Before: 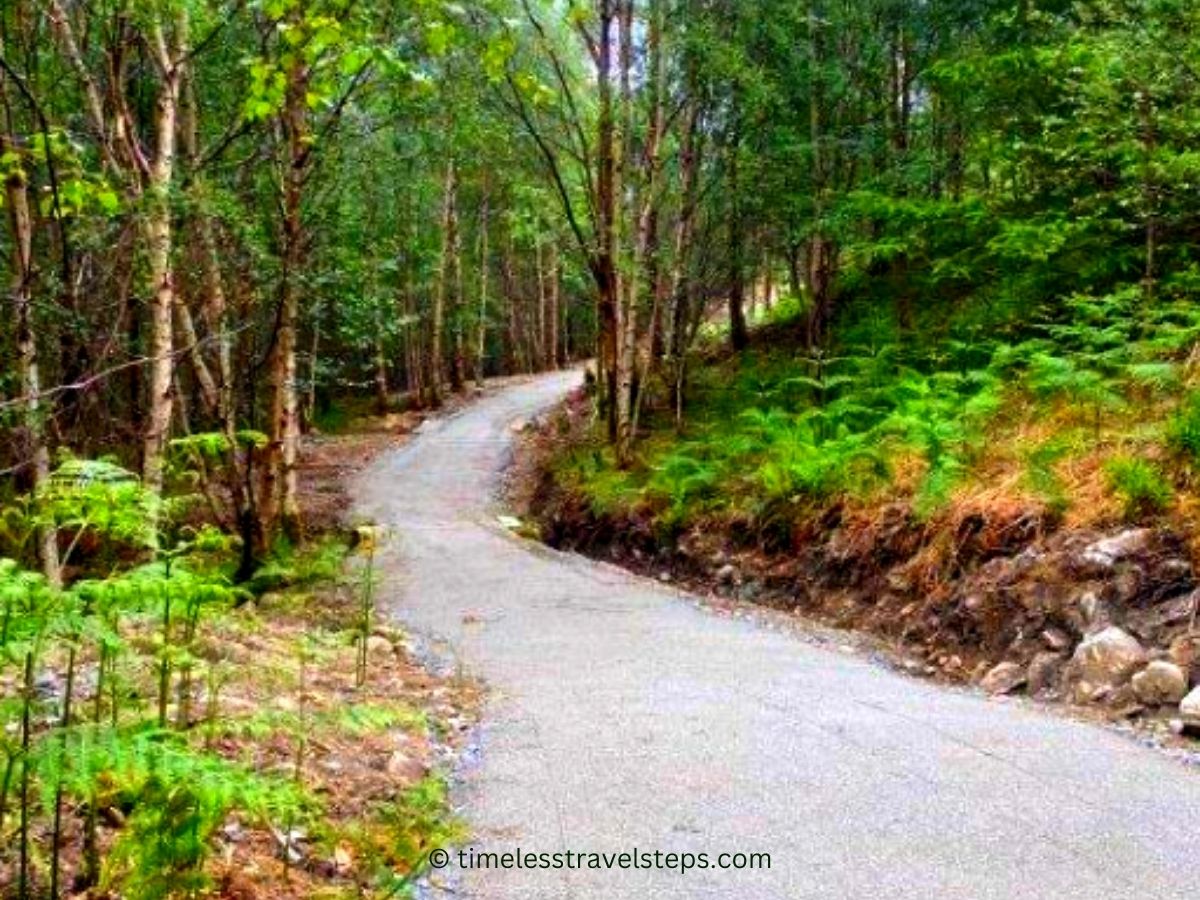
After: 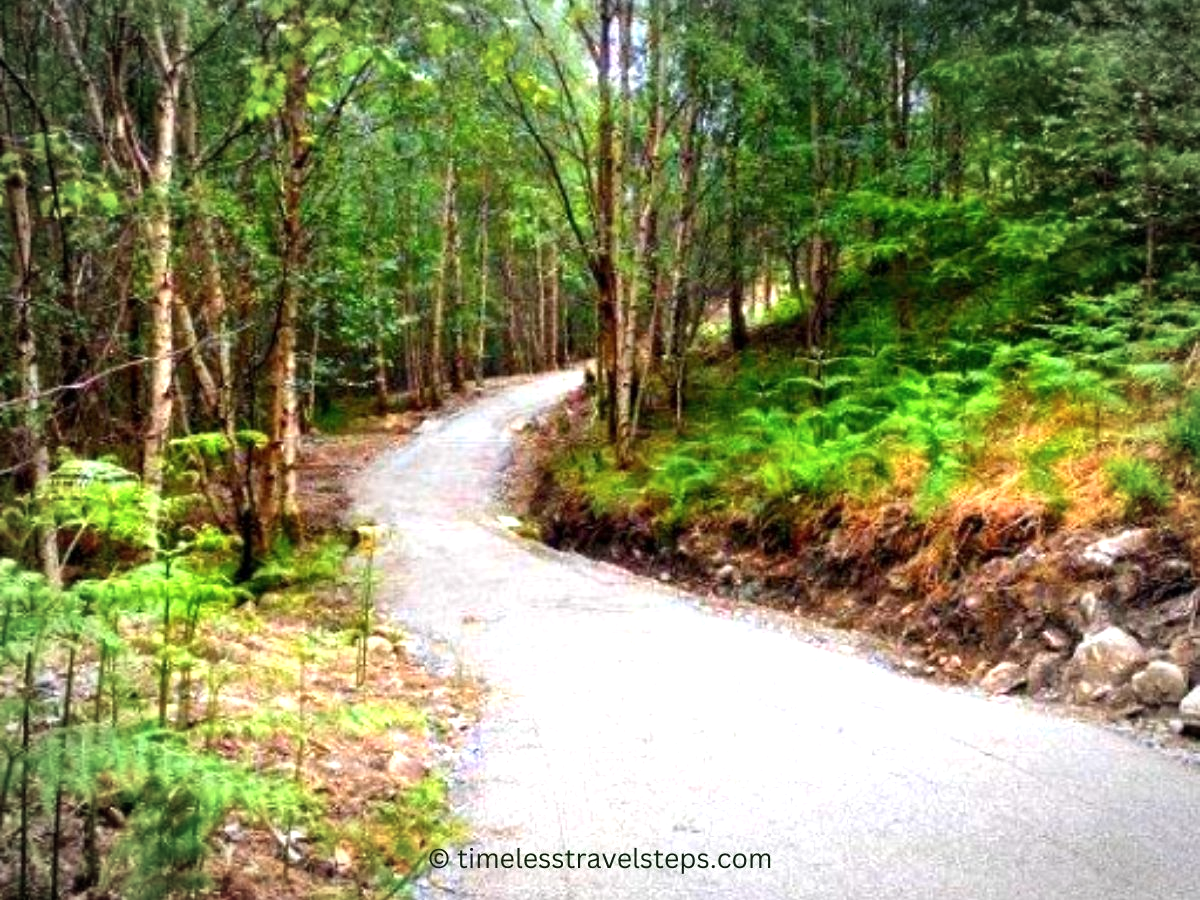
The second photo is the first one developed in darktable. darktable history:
contrast brightness saturation: contrast 0.006, saturation -0.053
exposure: exposure 0.66 EV, compensate highlight preservation false
vignetting: automatic ratio true
